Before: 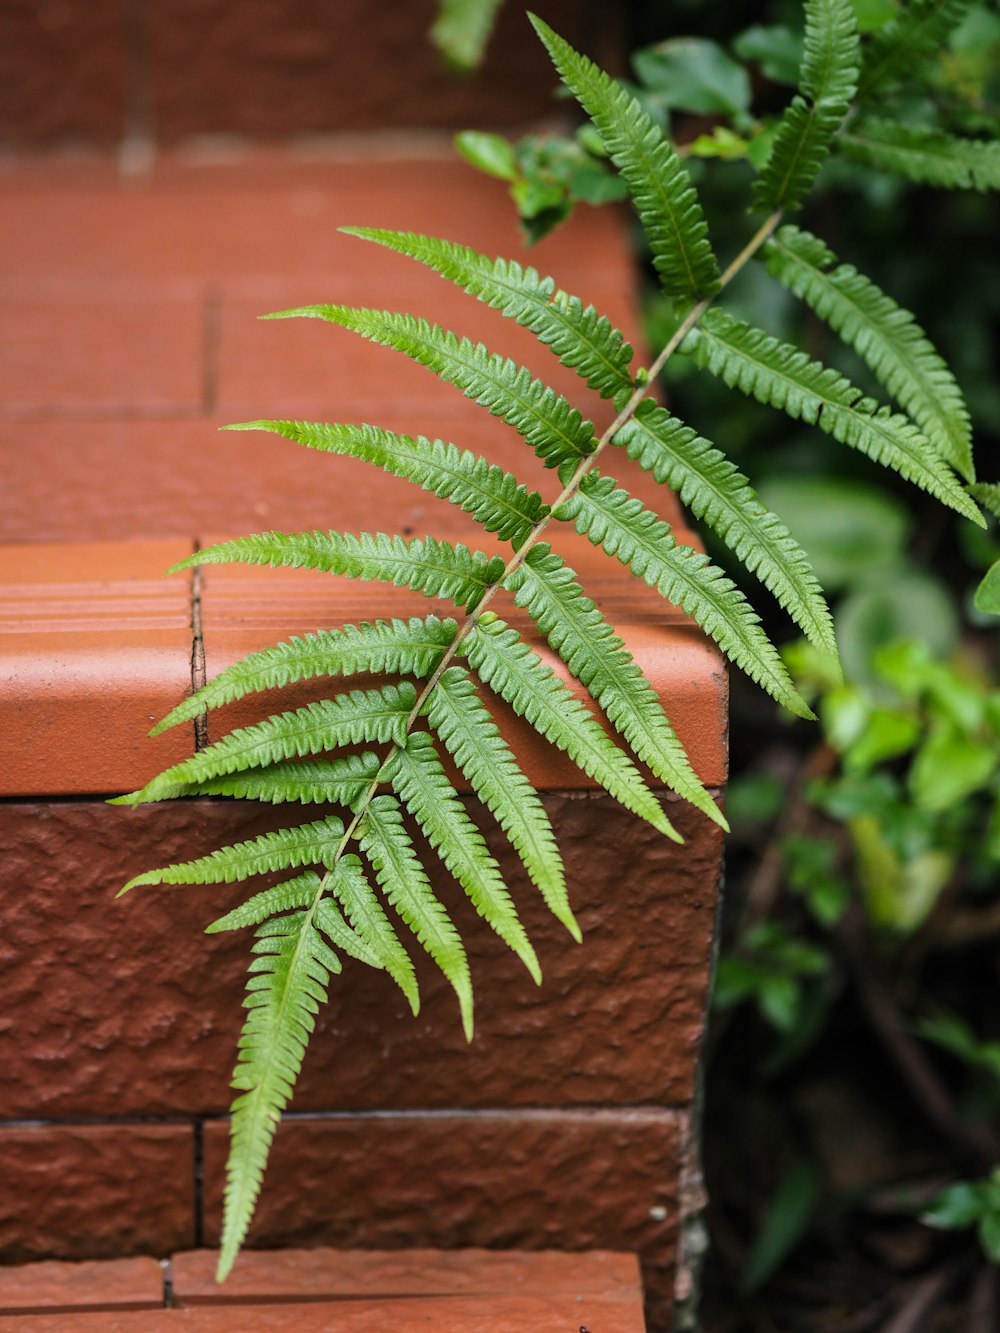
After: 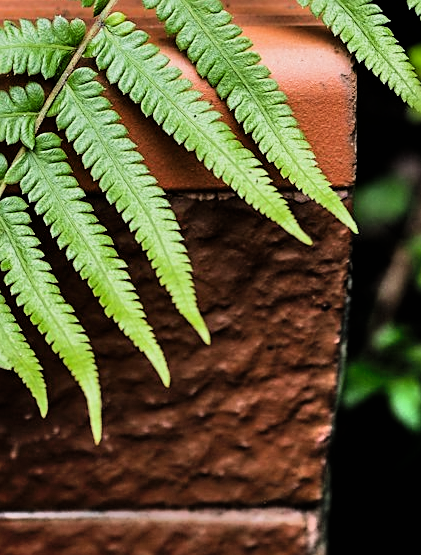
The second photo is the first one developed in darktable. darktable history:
crop: left 37.245%, top 44.993%, right 20.605%, bottom 13.347%
contrast brightness saturation: saturation 0.103
sharpen: on, module defaults
shadows and highlights: radius 45.53, white point adjustment 6.75, compress 79.36%, soften with gaussian
filmic rgb: black relative exposure -5.04 EV, white relative exposure 3.99 EV, hardness 2.89, contrast 1.296, highlights saturation mix -30.88%
